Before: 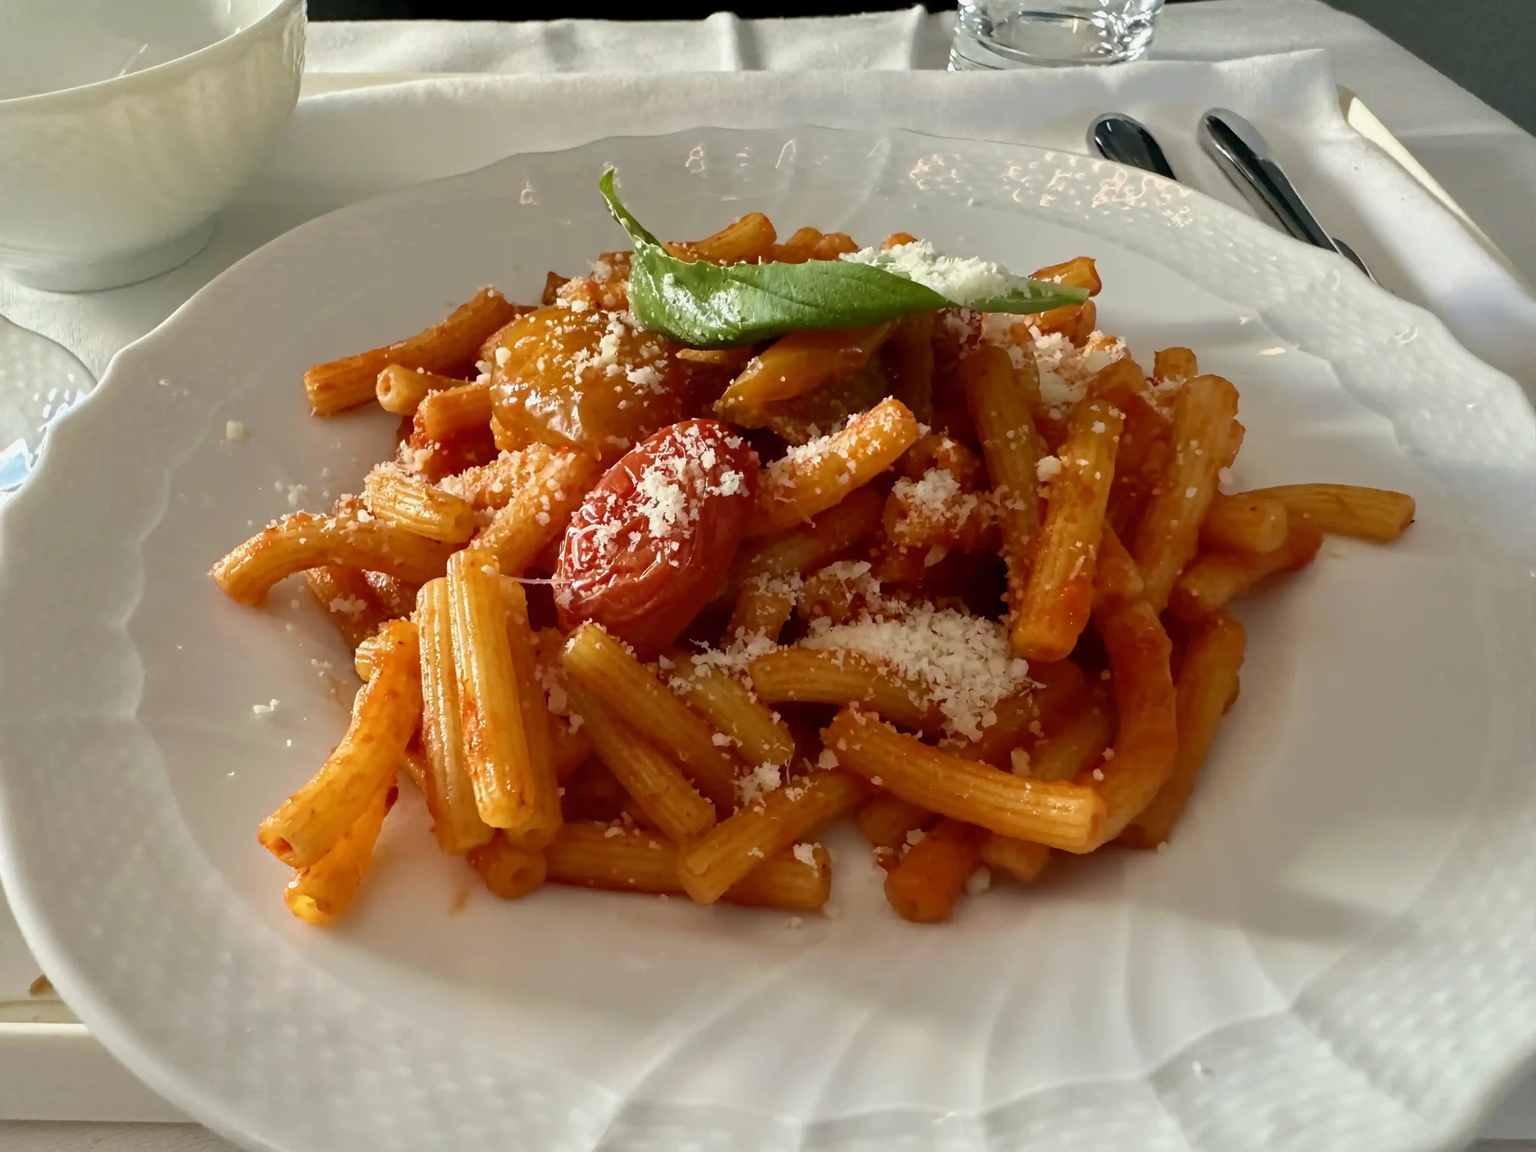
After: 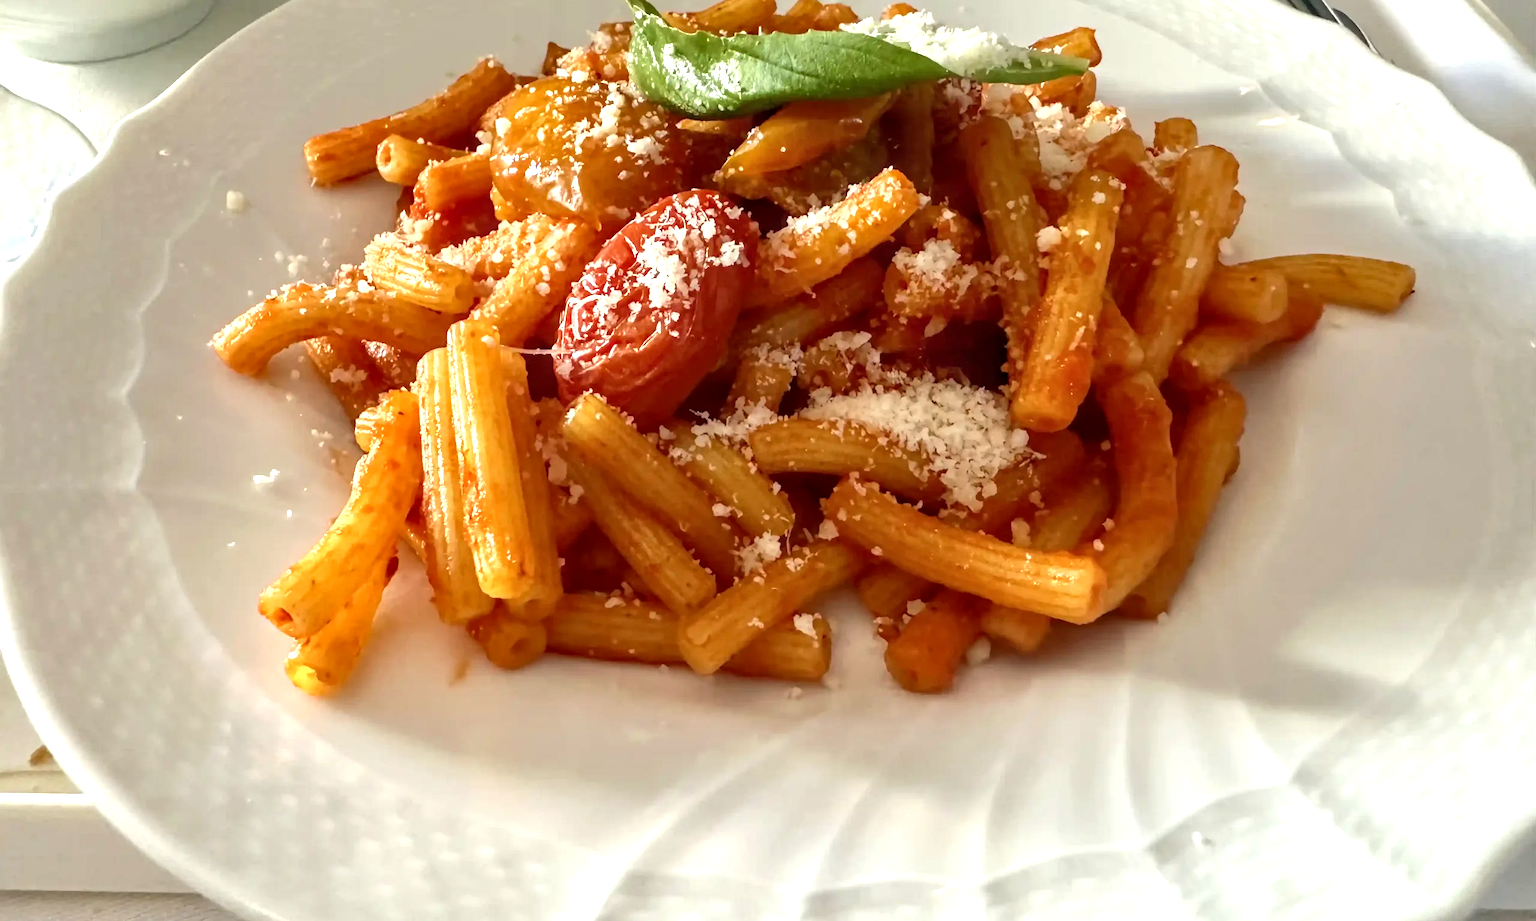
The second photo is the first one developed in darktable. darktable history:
exposure: exposure 0.781 EV, compensate highlight preservation false
crop and rotate: top 19.998%
local contrast: on, module defaults
